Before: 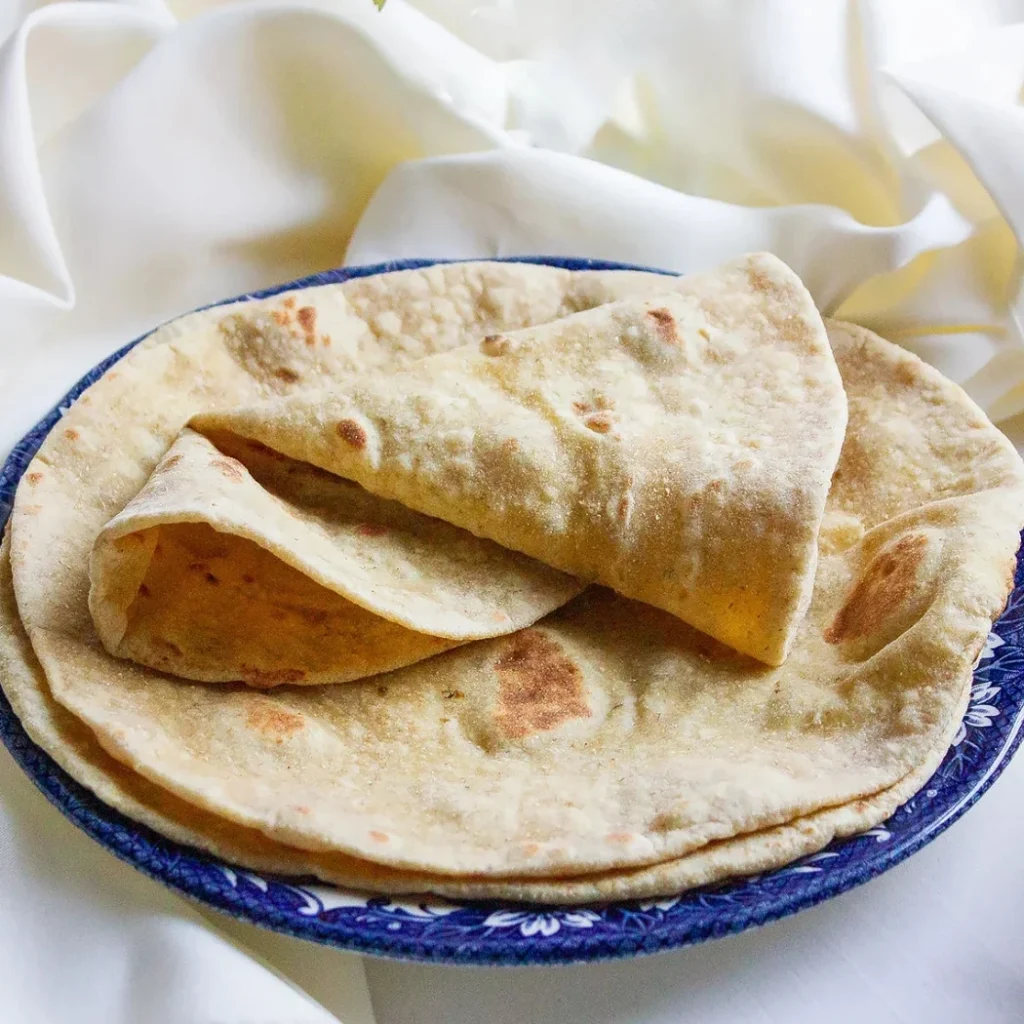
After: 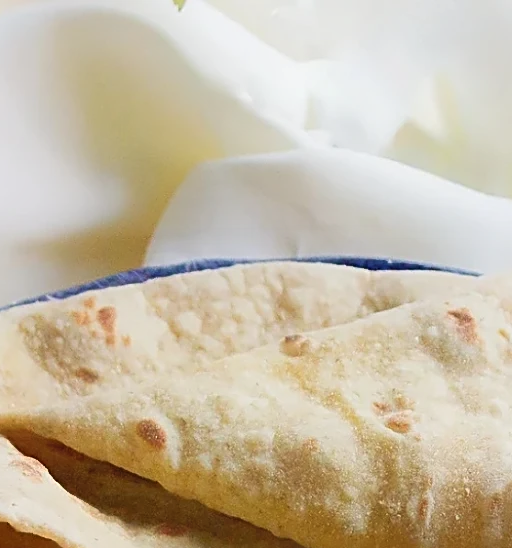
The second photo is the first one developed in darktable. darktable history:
contrast equalizer: octaves 7, y [[0.6 ×6], [0.55 ×6], [0 ×6], [0 ×6], [0 ×6]], mix -1
crop: left 19.556%, right 30.401%, bottom 46.458%
sharpen: radius 2.531, amount 0.628
